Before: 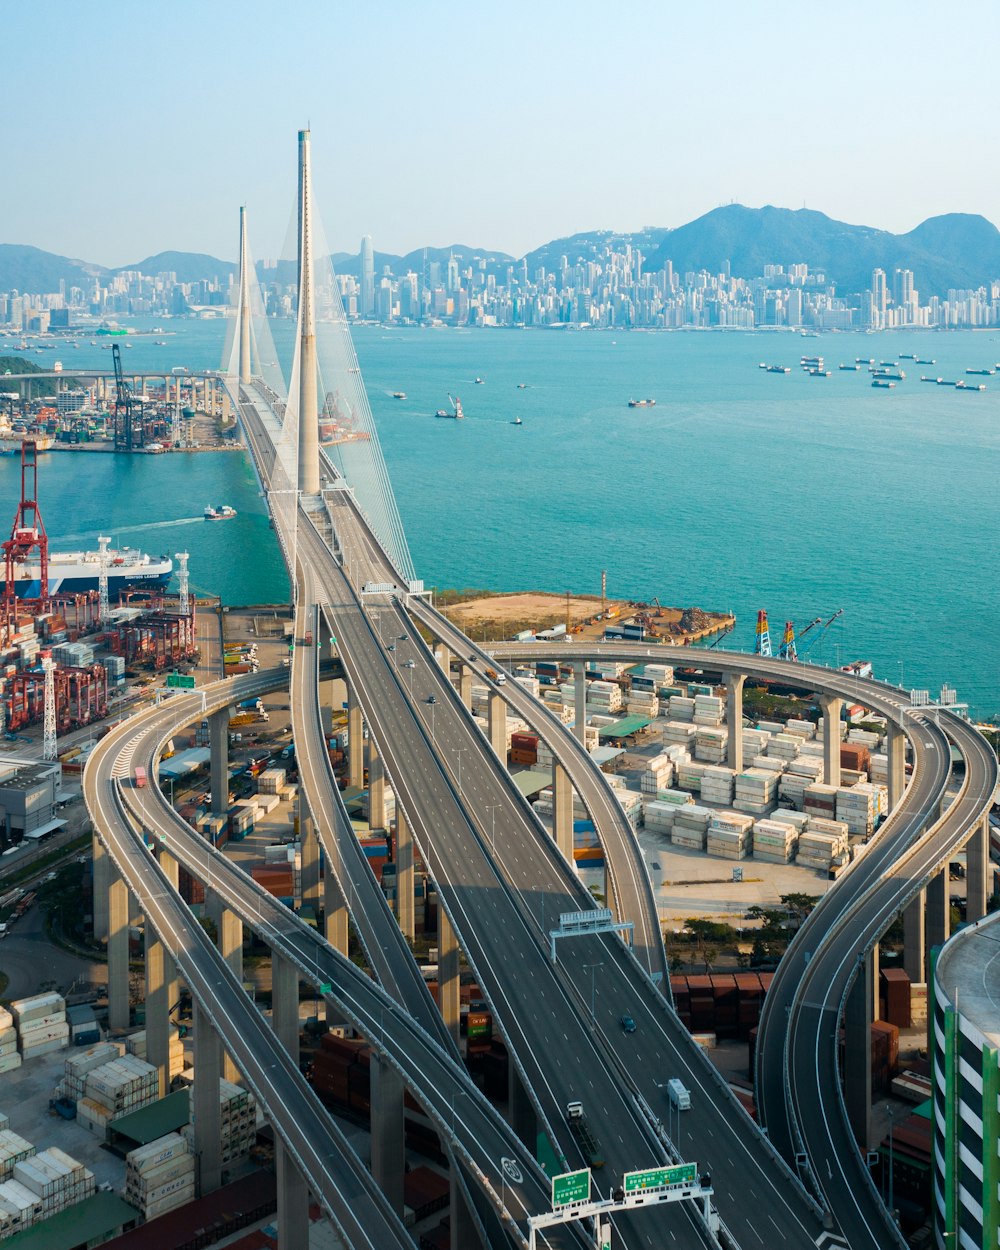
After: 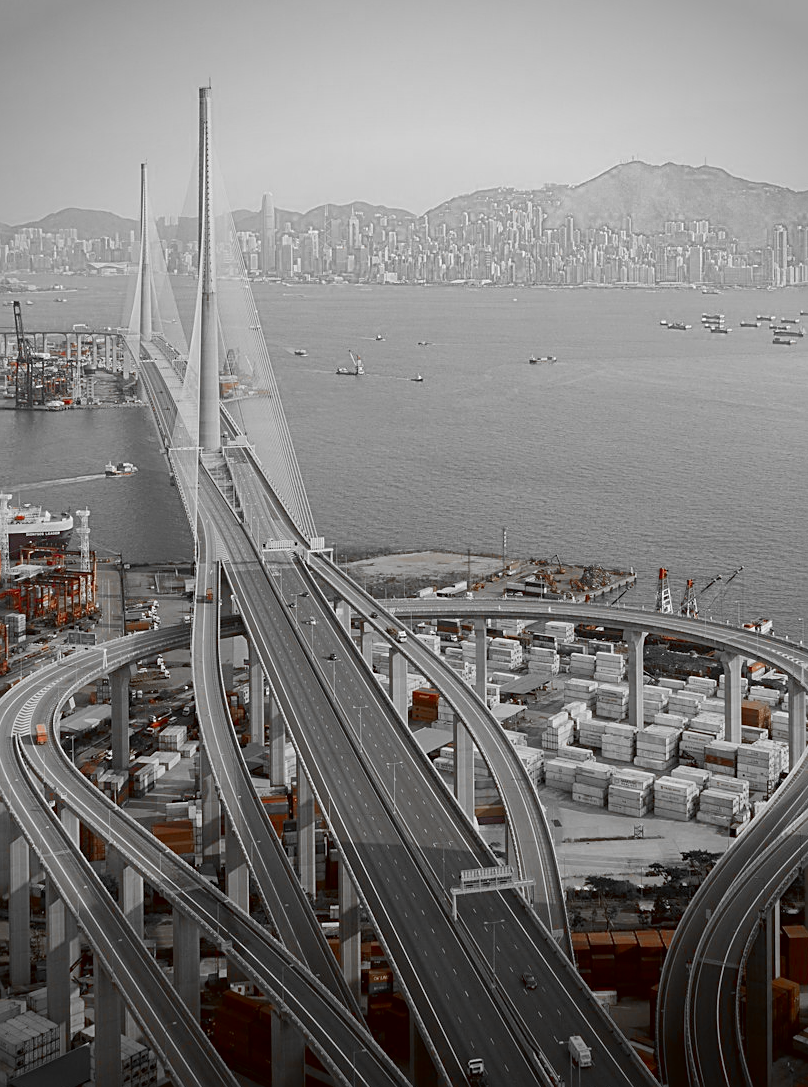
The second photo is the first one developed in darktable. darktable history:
color zones: curves: ch0 [(0, 0.352) (0.143, 0.407) (0.286, 0.386) (0.429, 0.431) (0.571, 0.829) (0.714, 0.853) (0.857, 0.833) (1, 0.352)]; ch1 [(0, 0.604) (0.072, 0.726) (0.096, 0.608) (0.205, 0.007) (0.571, -0.006) (0.839, -0.013) (0.857, -0.012) (1, 0.604)]
vignetting: fall-off start 88.53%, fall-off radius 44.2%, saturation 0.376, width/height ratio 1.161
color correction: highlights a* 1.12, highlights b* 24.26, shadows a* 15.58, shadows b* 24.26
crop: left 9.929%, top 3.475%, right 9.188%, bottom 9.529%
sharpen: on, module defaults
